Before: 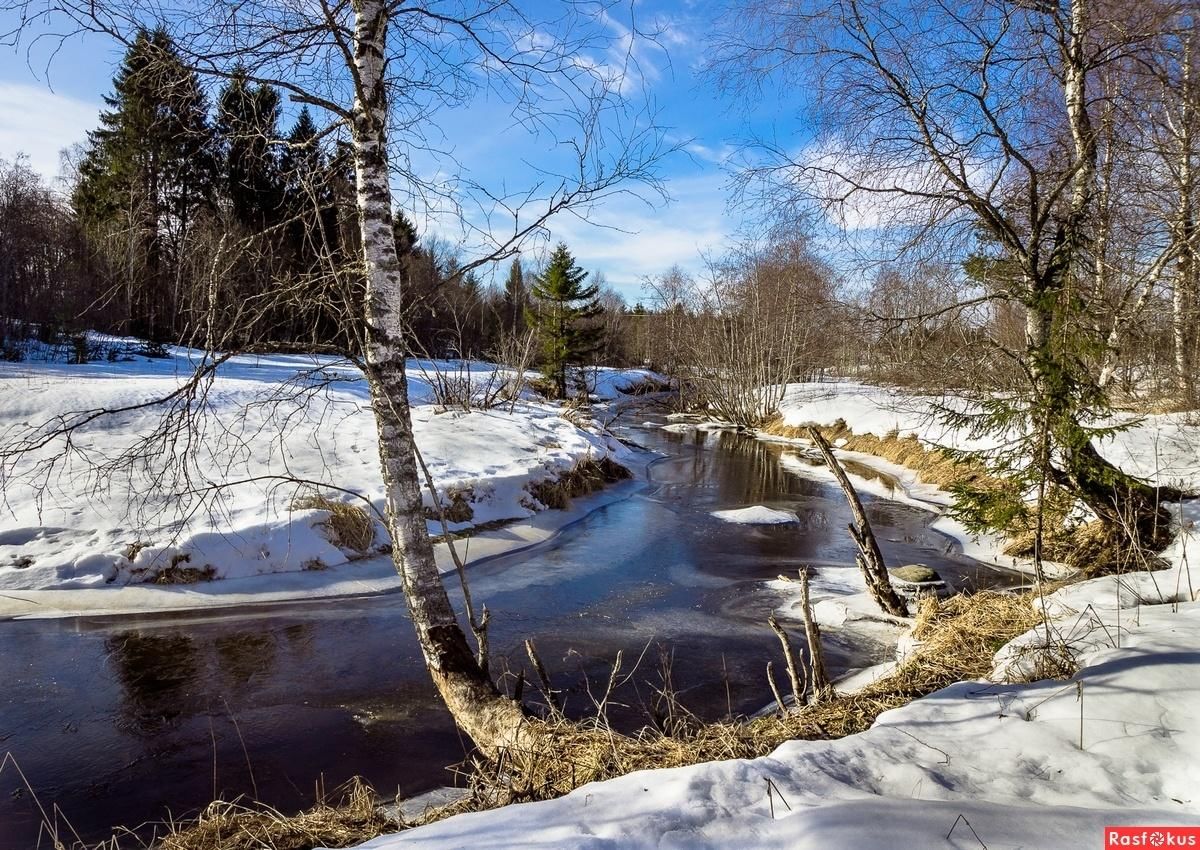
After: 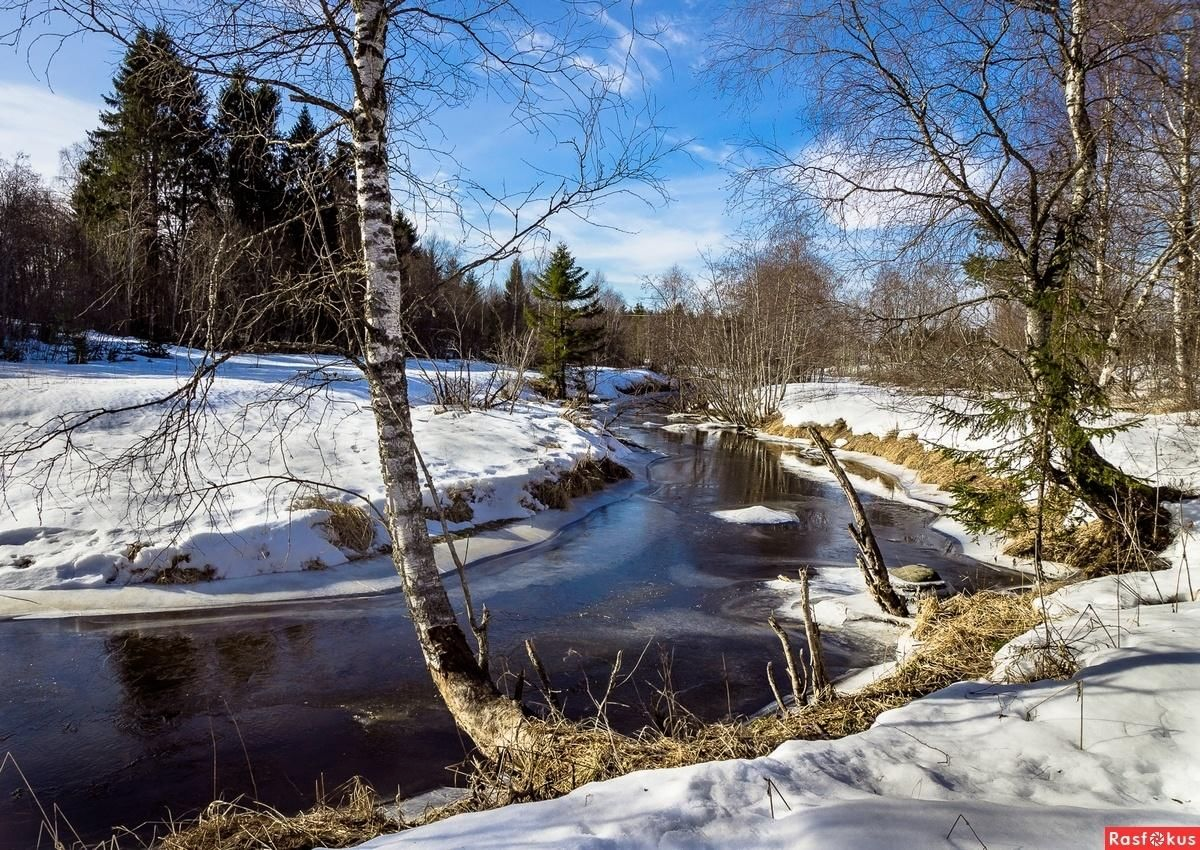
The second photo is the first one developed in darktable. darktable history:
levels: levels [0, 0.51, 1]
